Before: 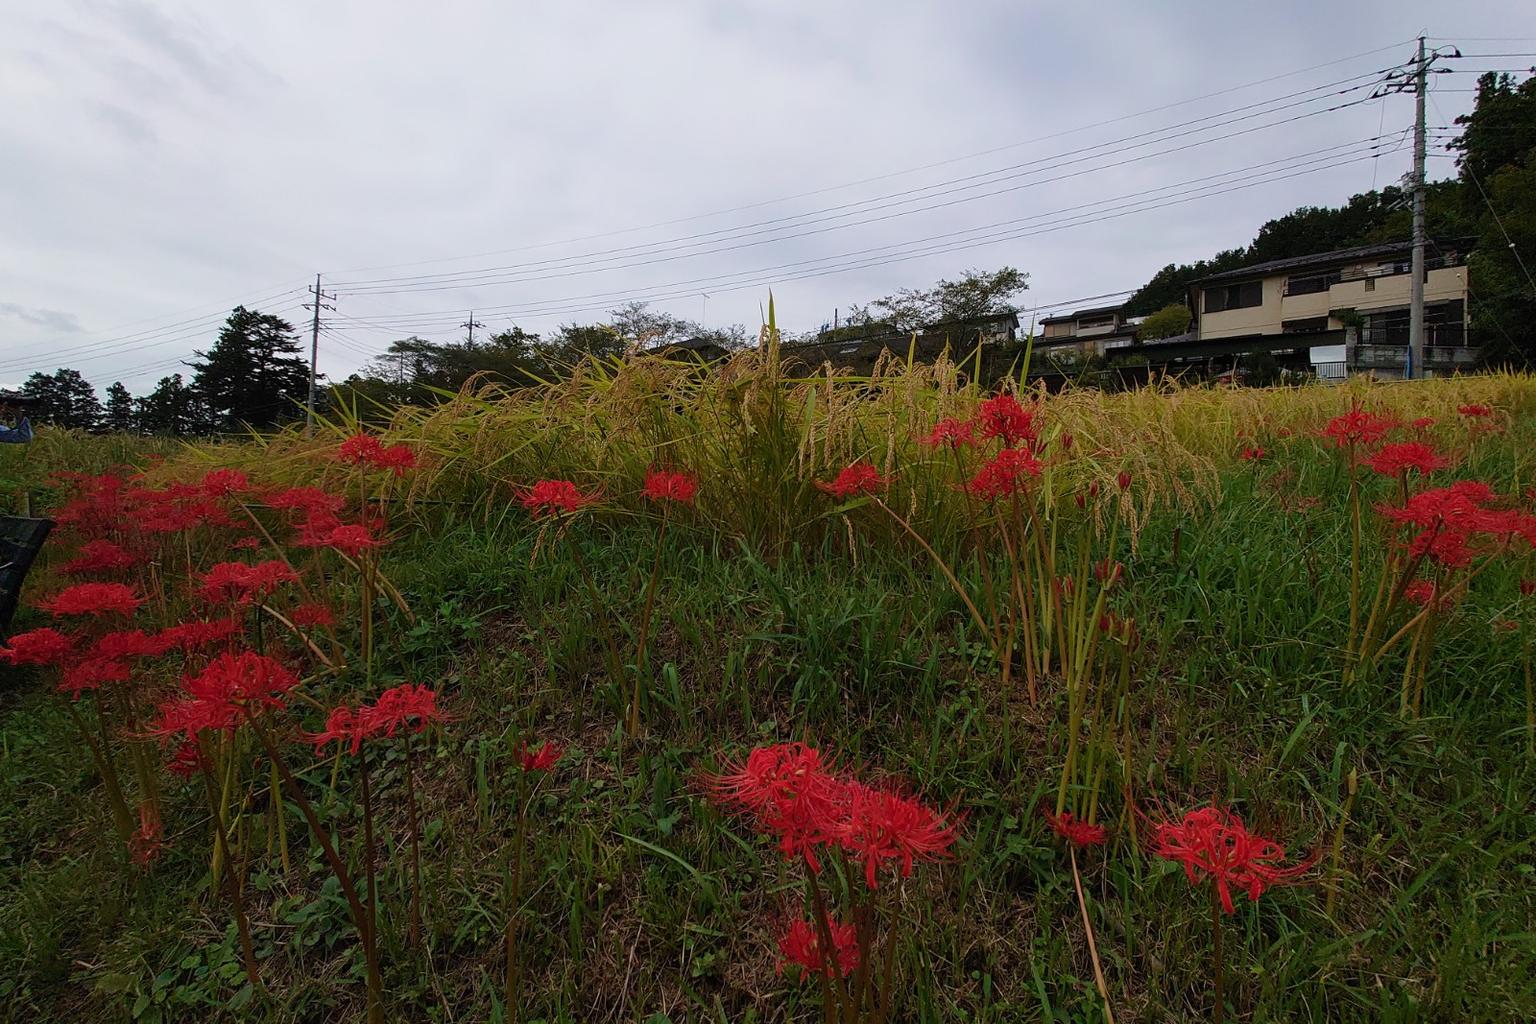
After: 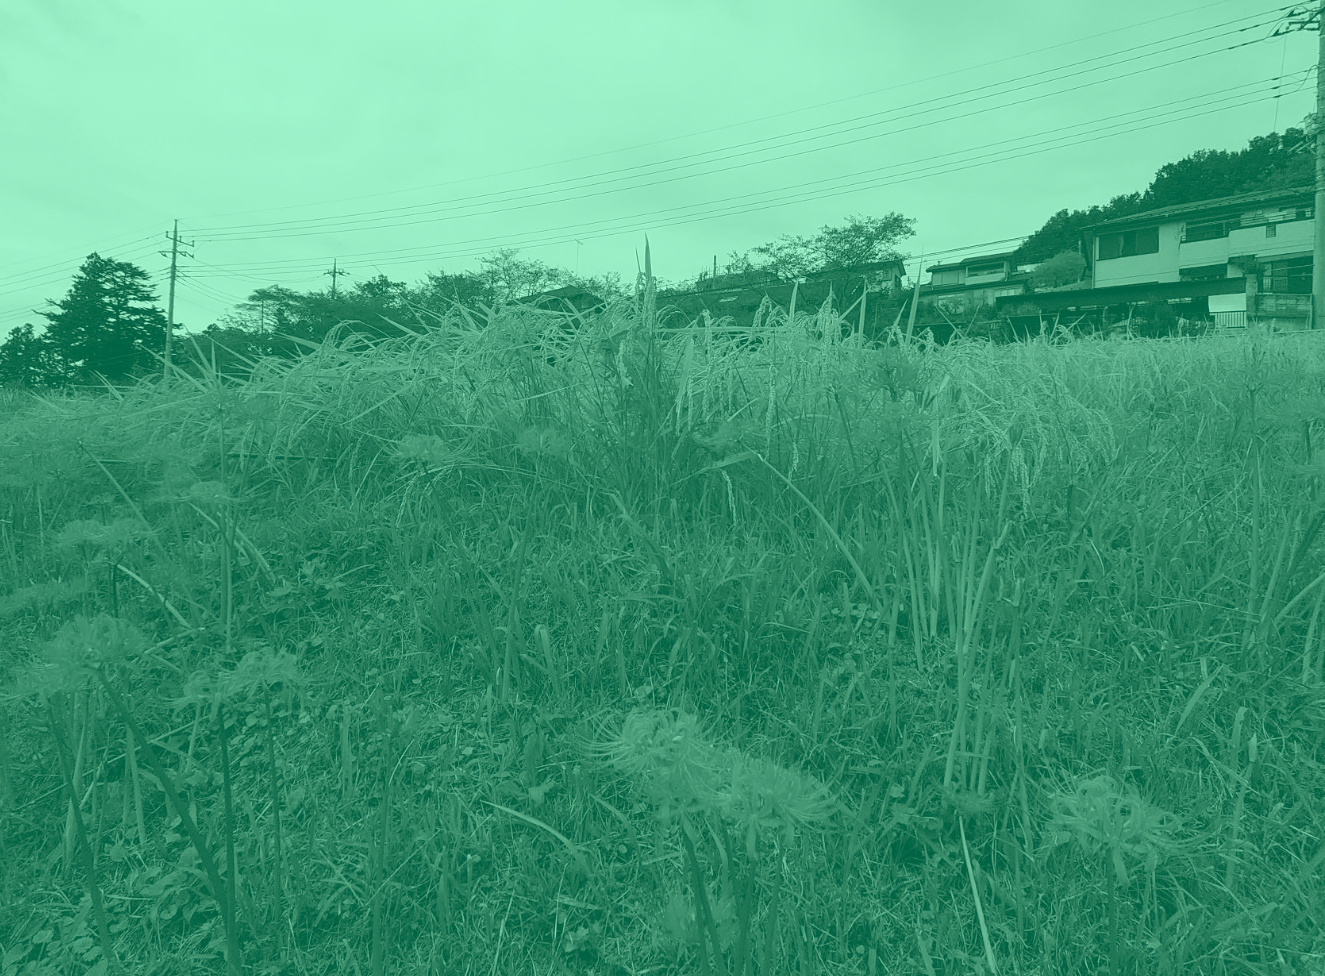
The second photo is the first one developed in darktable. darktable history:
colorize: hue 147.6°, saturation 65%, lightness 21.64%
exposure: exposure 0.785 EV, compensate highlight preservation false
crop: left 9.807%, top 6.259%, right 7.334%, bottom 2.177%
